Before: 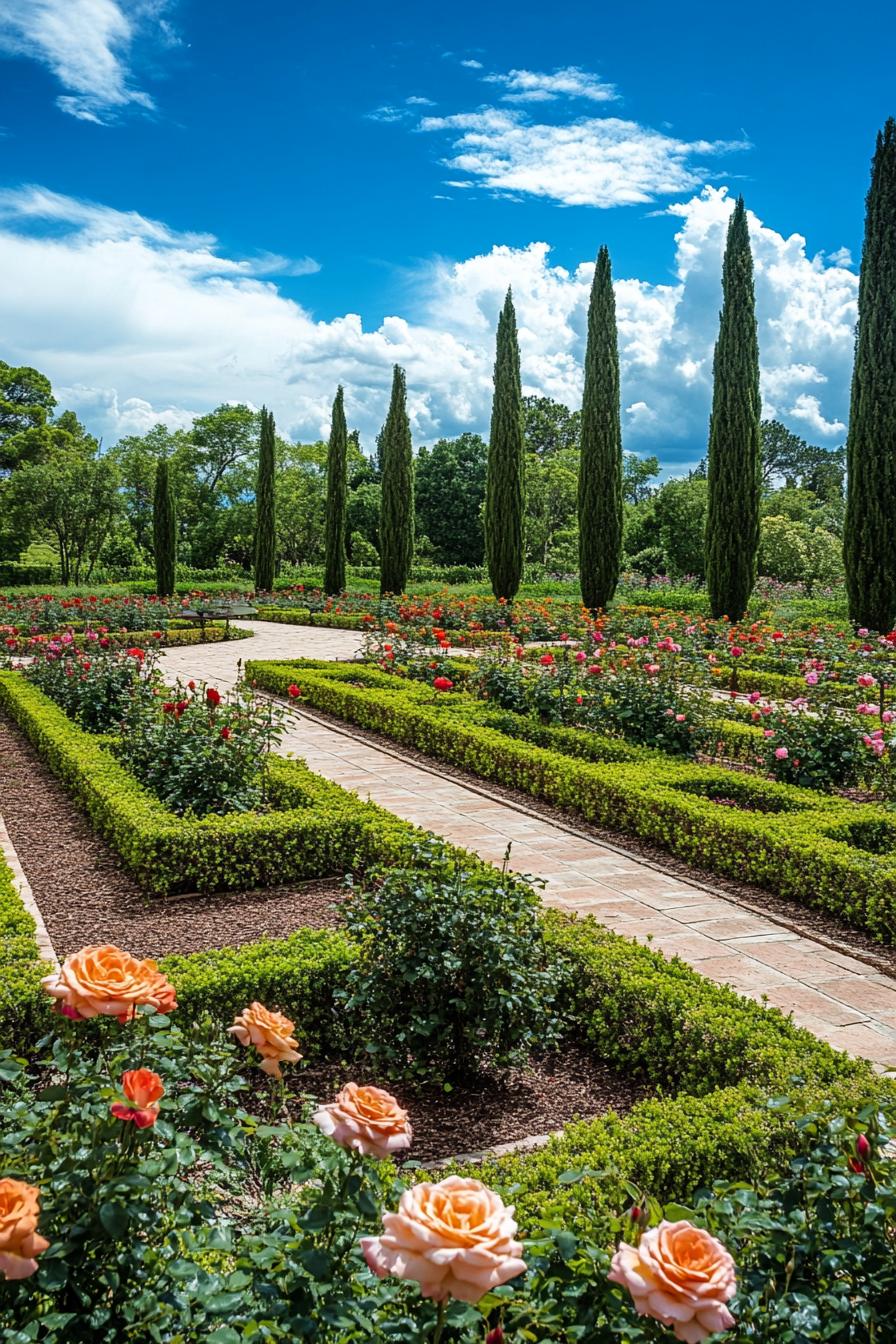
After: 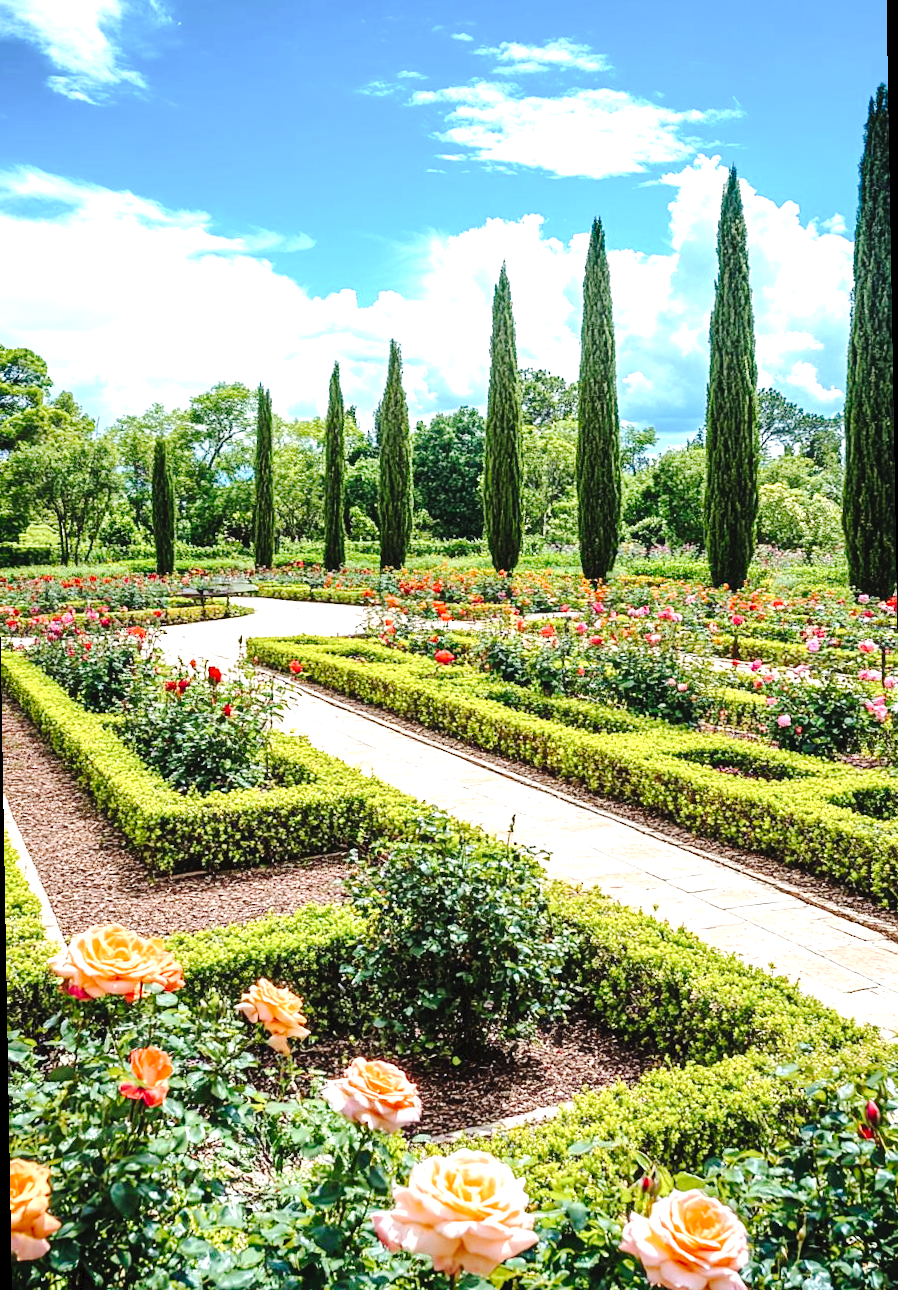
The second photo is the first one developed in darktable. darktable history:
exposure: exposure 1.16 EV, compensate exposure bias true, compensate highlight preservation false
tone curve: curves: ch0 [(0, 0) (0.003, 0.034) (0.011, 0.038) (0.025, 0.046) (0.044, 0.054) (0.069, 0.06) (0.1, 0.079) (0.136, 0.114) (0.177, 0.151) (0.224, 0.213) (0.277, 0.293) (0.335, 0.385) (0.399, 0.482) (0.468, 0.578) (0.543, 0.655) (0.623, 0.724) (0.709, 0.786) (0.801, 0.854) (0.898, 0.922) (1, 1)], preserve colors none
rotate and perspective: rotation -1°, crop left 0.011, crop right 0.989, crop top 0.025, crop bottom 0.975
